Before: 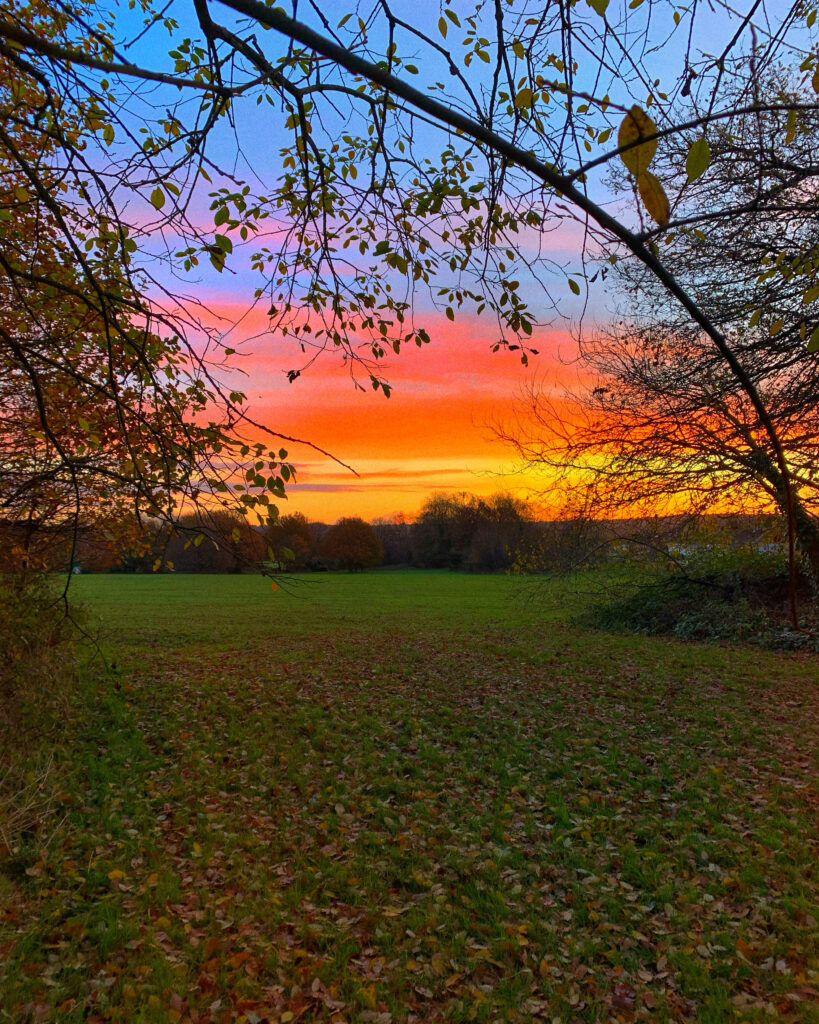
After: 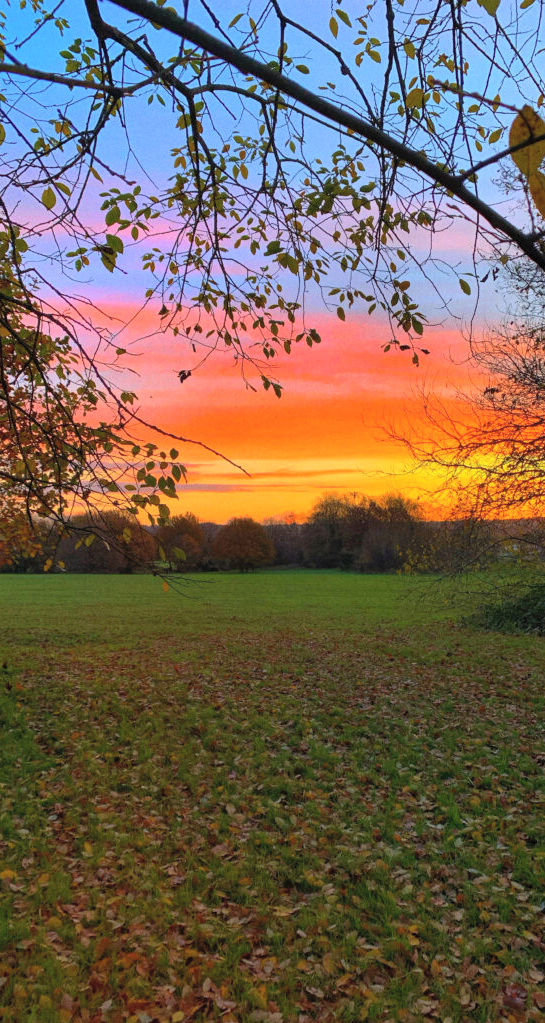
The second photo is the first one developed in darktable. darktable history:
contrast brightness saturation: brightness 0.13
crop and rotate: left 13.342%, right 19.991%
